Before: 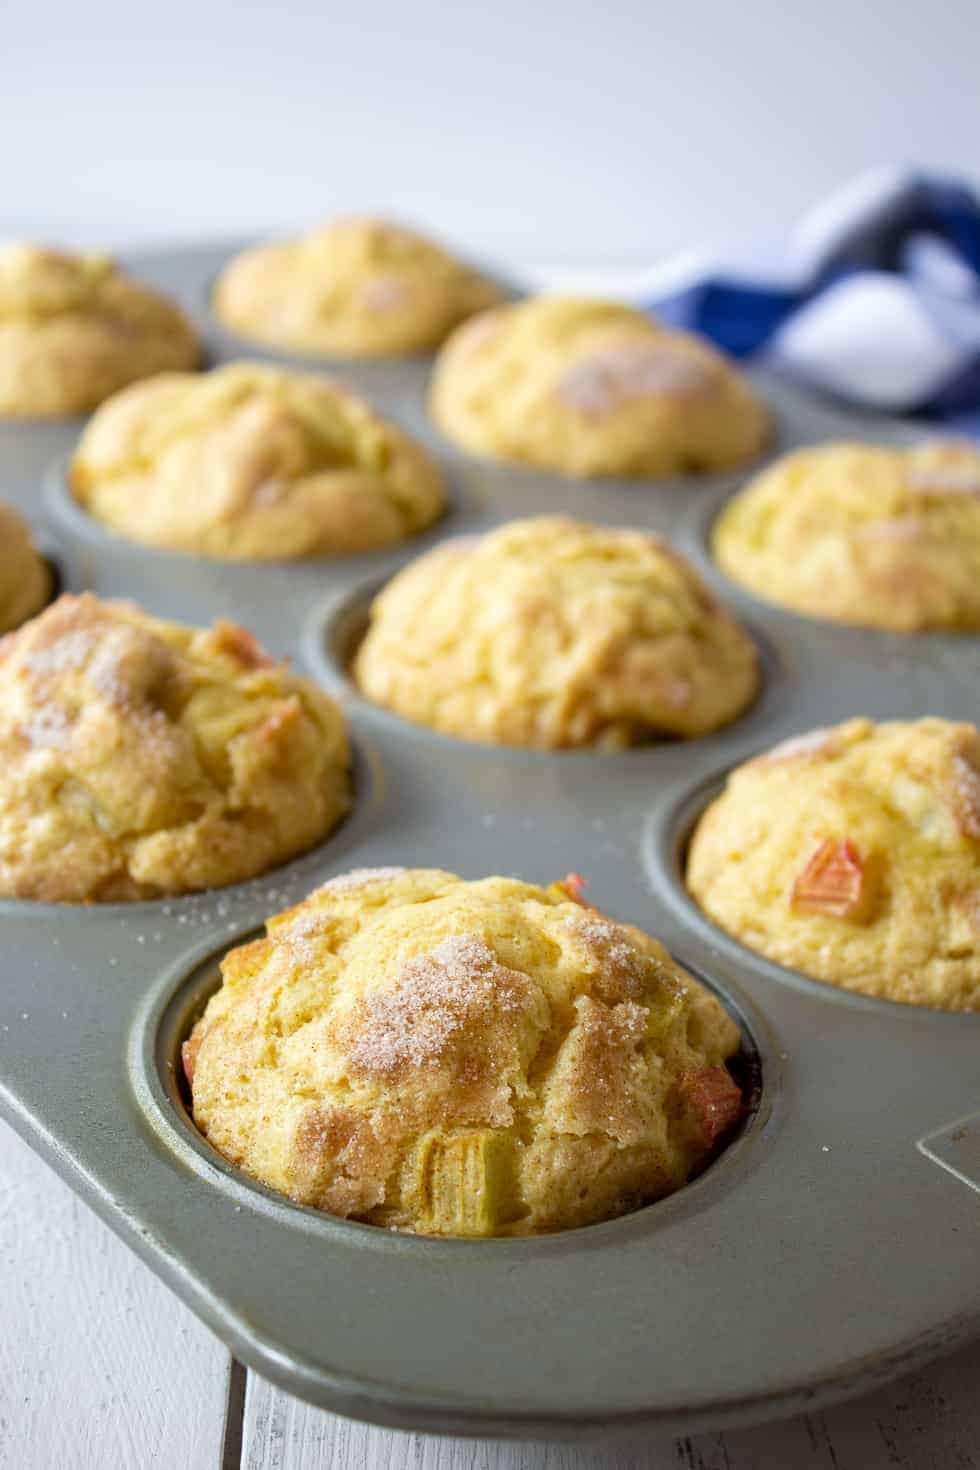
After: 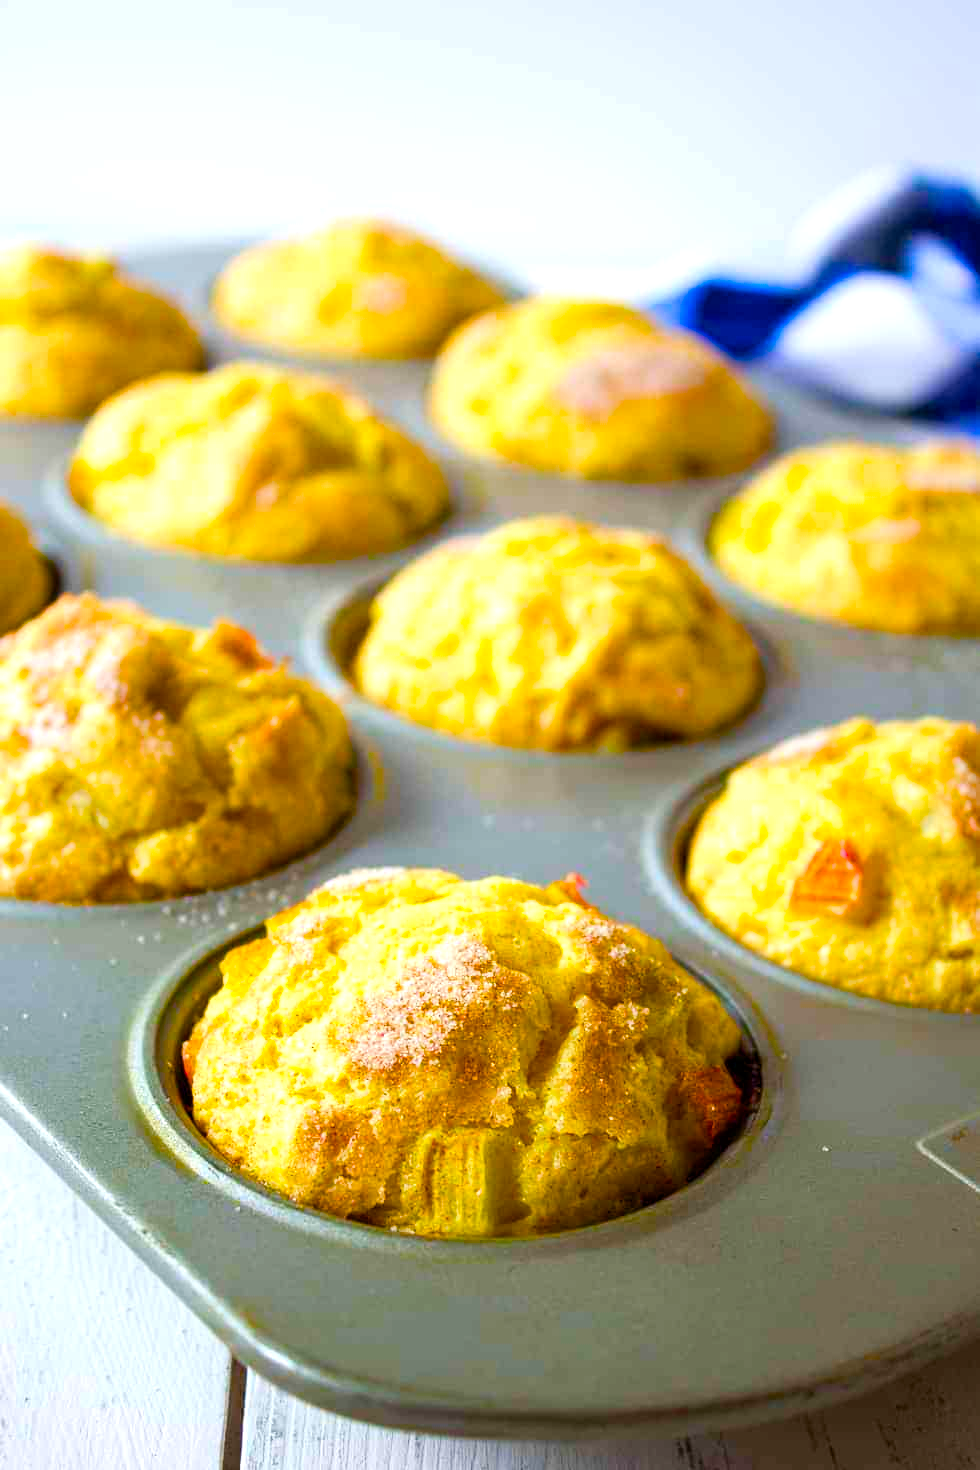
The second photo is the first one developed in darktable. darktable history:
color balance rgb: linear chroma grading › shadows 10%, linear chroma grading › highlights 10%, linear chroma grading › global chroma 15%, linear chroma grading › mid-tones 15%, perceptual saturation grading › global saturation 40%, perceptual saturation grading › highlights -25%, perceptual saturation grading › mid-tones 35%, perceptual saturation grading › shadows 35%, perceptual brilliance grading › global brilliance 11.29%, global vibrance 11.29%
contrast brightness saturation: contrast 0.1, brightness 0.03, saturation 0.09
